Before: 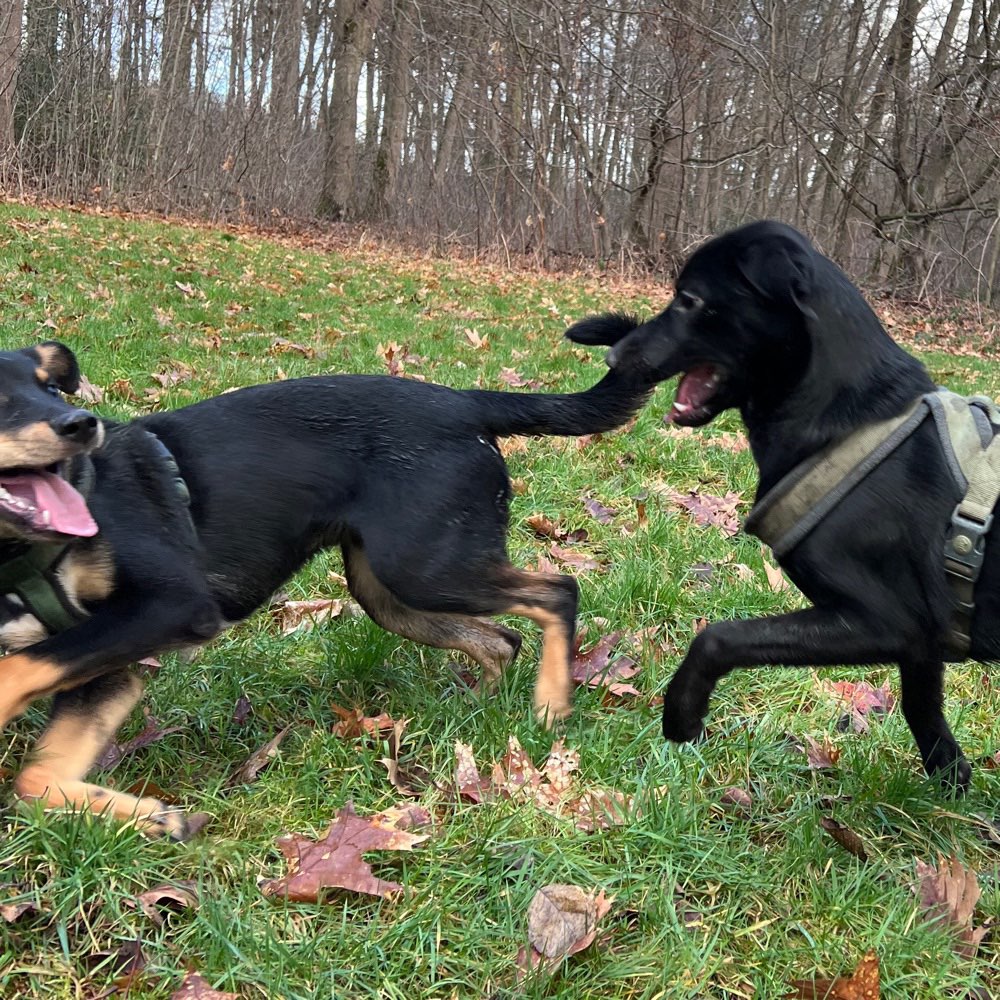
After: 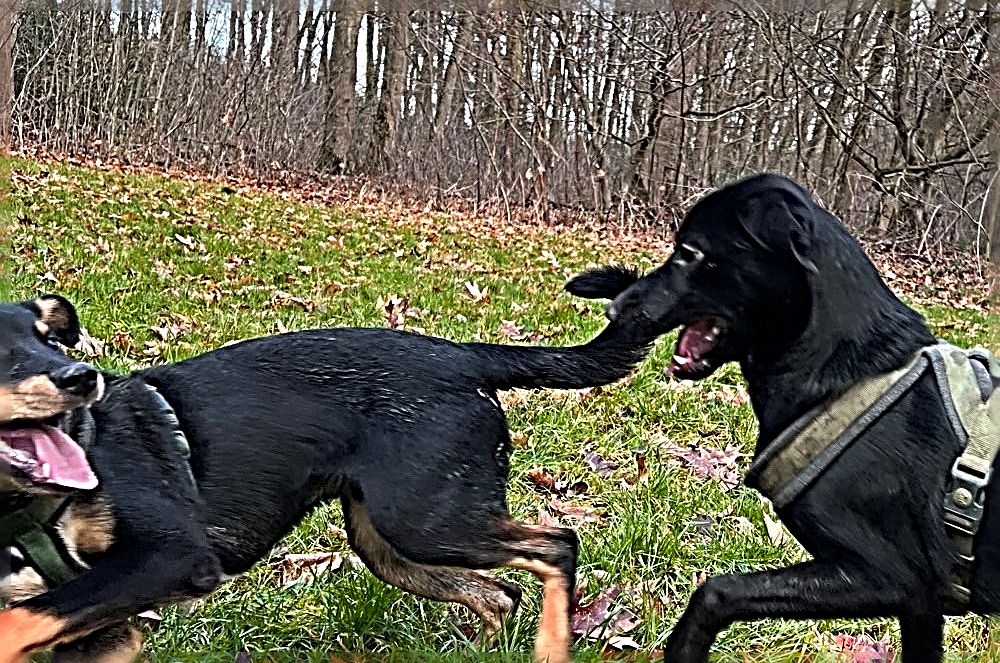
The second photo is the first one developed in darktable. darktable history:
crop and rotate: top 4.714%, bottom 28.971%
sharpen: radius 4.03, amount 1.998
color zones: curves: ch1 [(0.24, 0.634) (0.75, 0.5)]; ch2 [(0.253, 0.437) (0.745, 0.491)]
